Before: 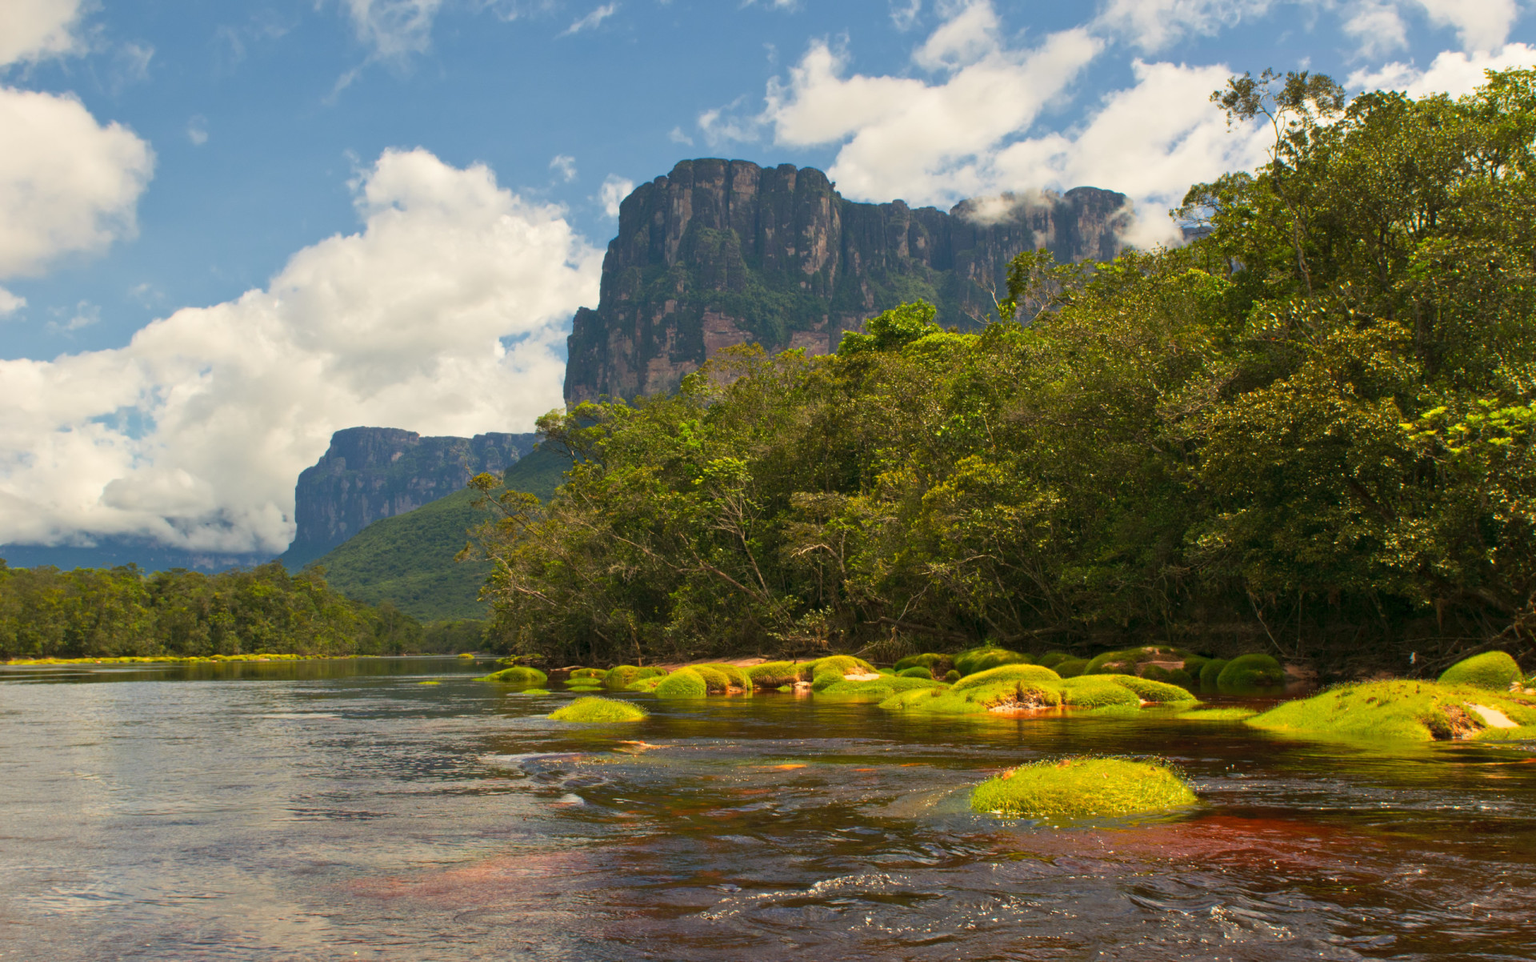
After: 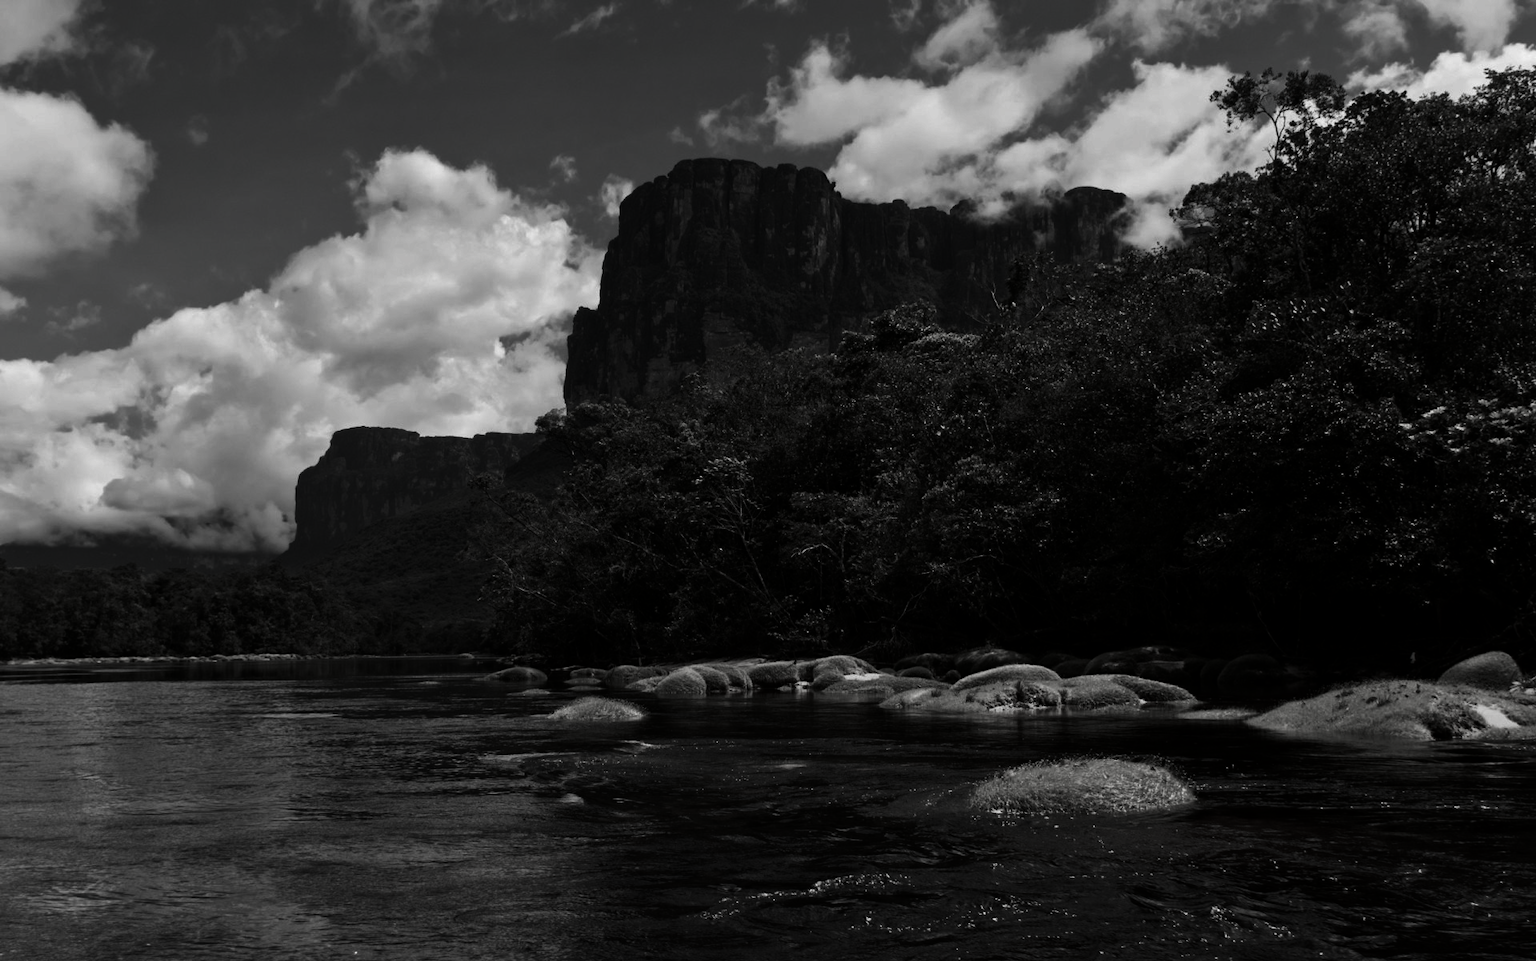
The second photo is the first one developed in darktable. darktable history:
contrast brightness saturation: contrast 0.02, brightness -0.989, saturation -0.987
